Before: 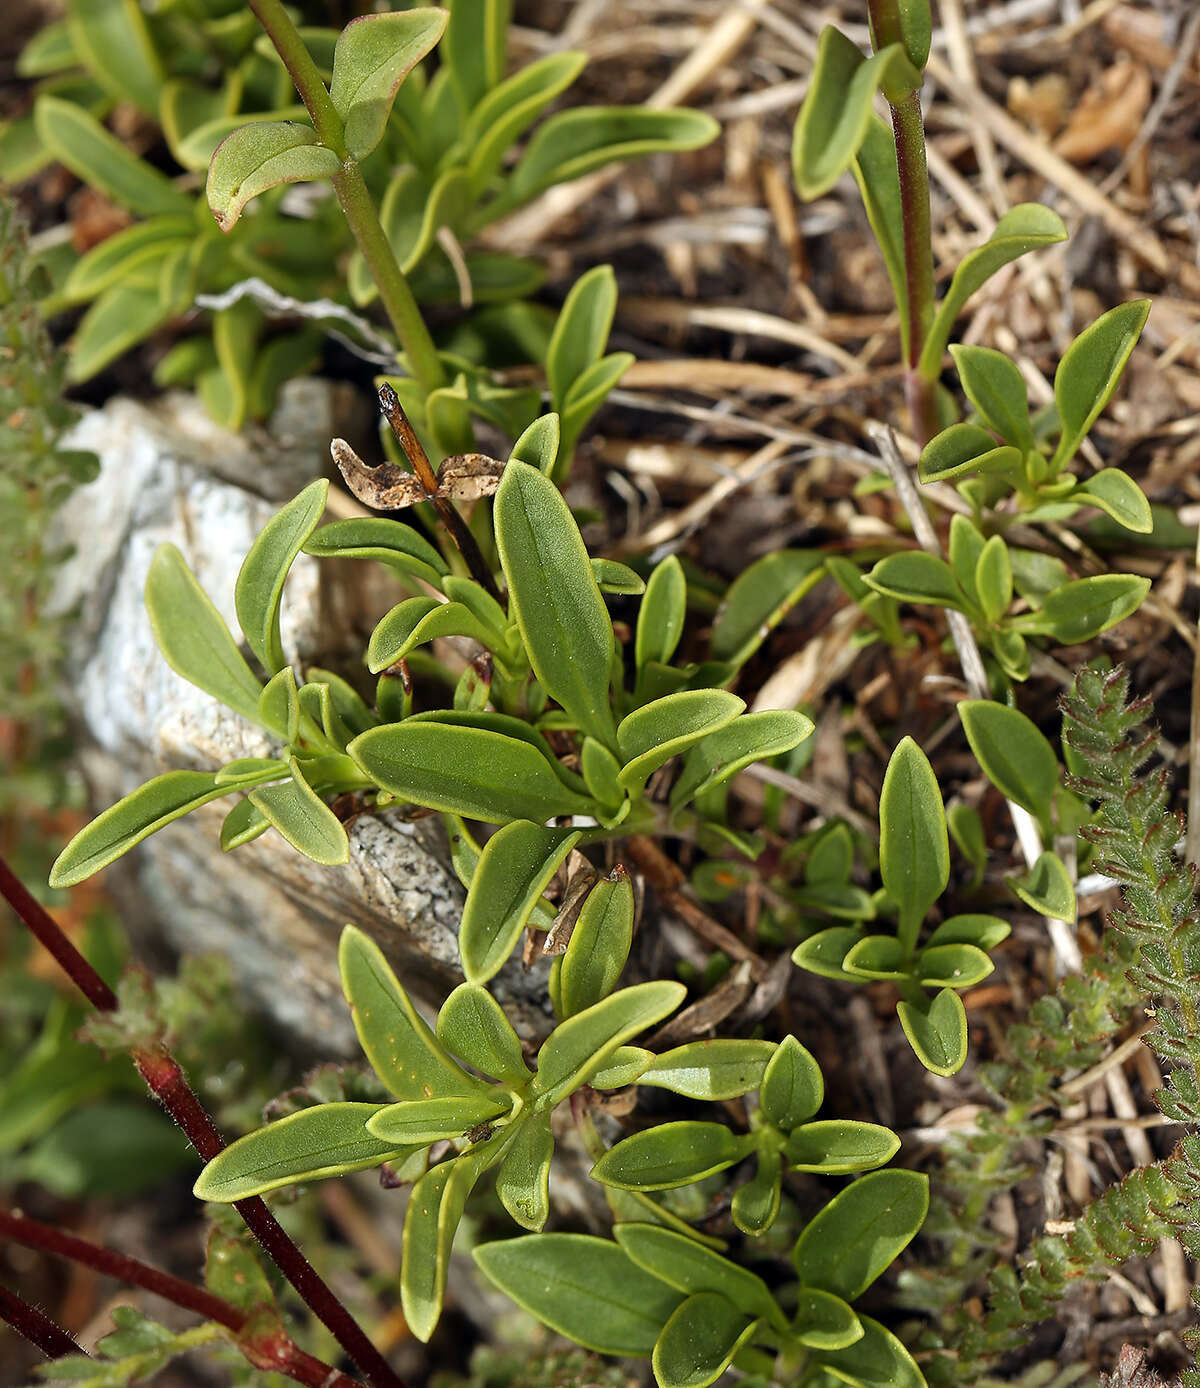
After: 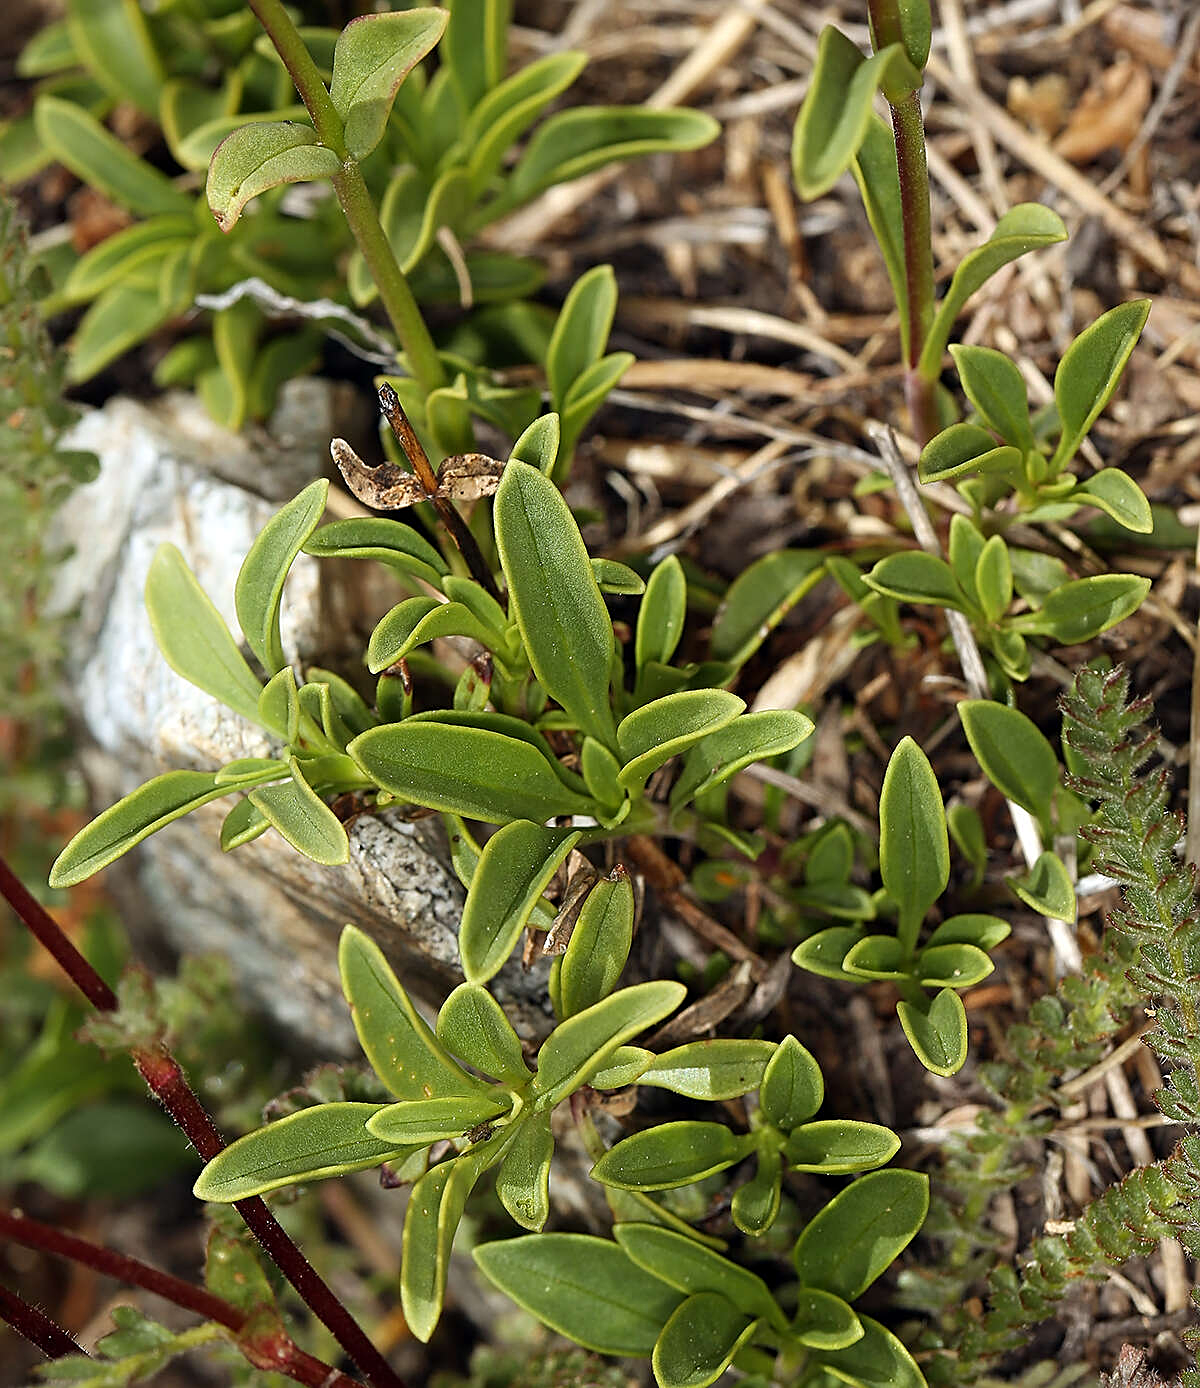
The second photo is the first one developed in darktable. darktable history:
sharpen: on, module defaults
shadows and highlights: shadows -22, highlights 98.13, soften with gaussian
